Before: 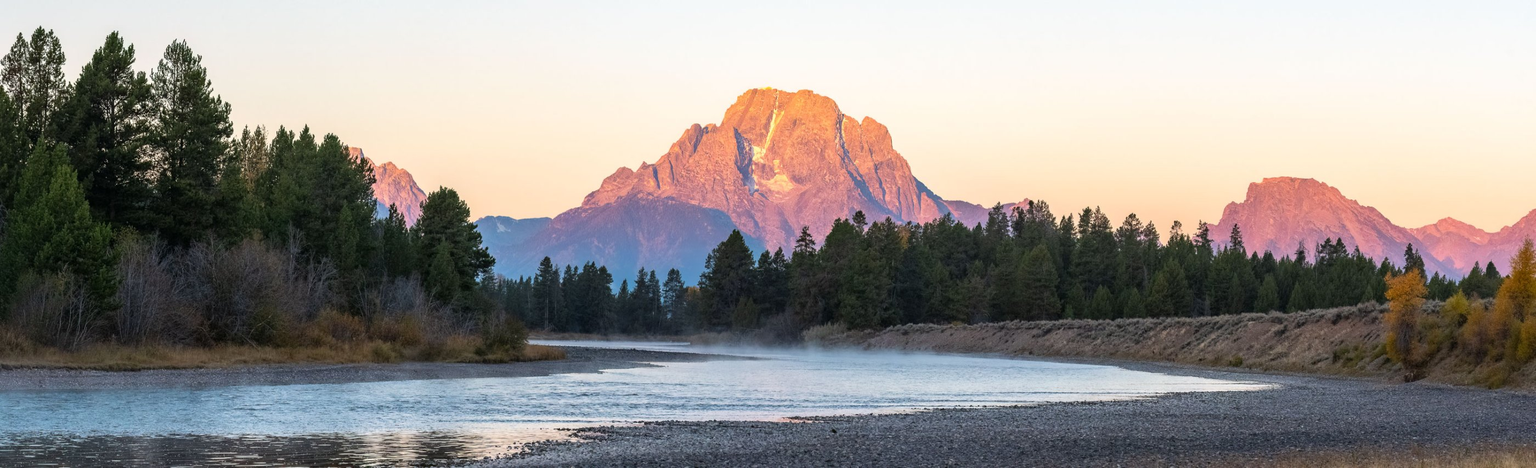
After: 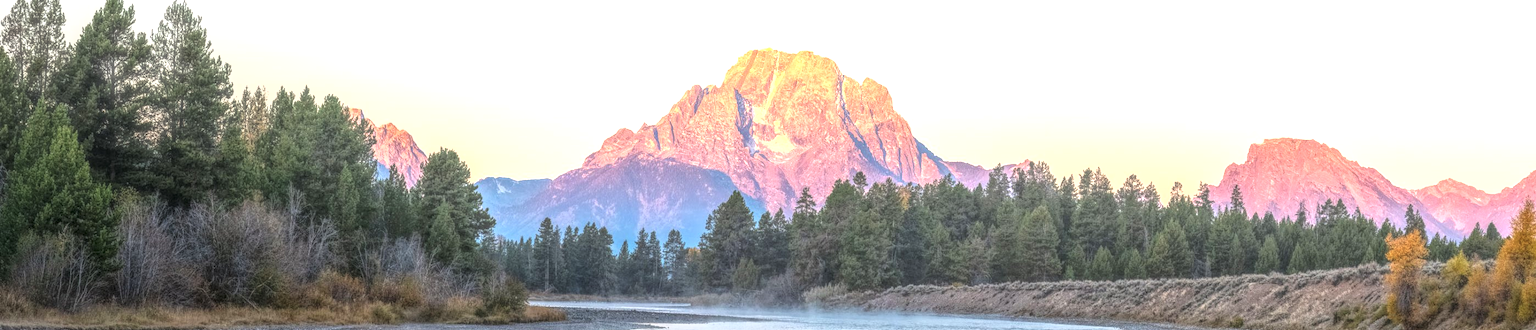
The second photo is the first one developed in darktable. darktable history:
exposure: black level correction -0.001, exposure 0.903 EV, compensate highlight preservation false
haze removal: strength -0.096, compatibility mode true, adaptive false
crop and rotate: top 8.499%, bottom 20.817%
local contrast: highlights 20%, shadows 28%, detail 199%, midtone range 0.2
